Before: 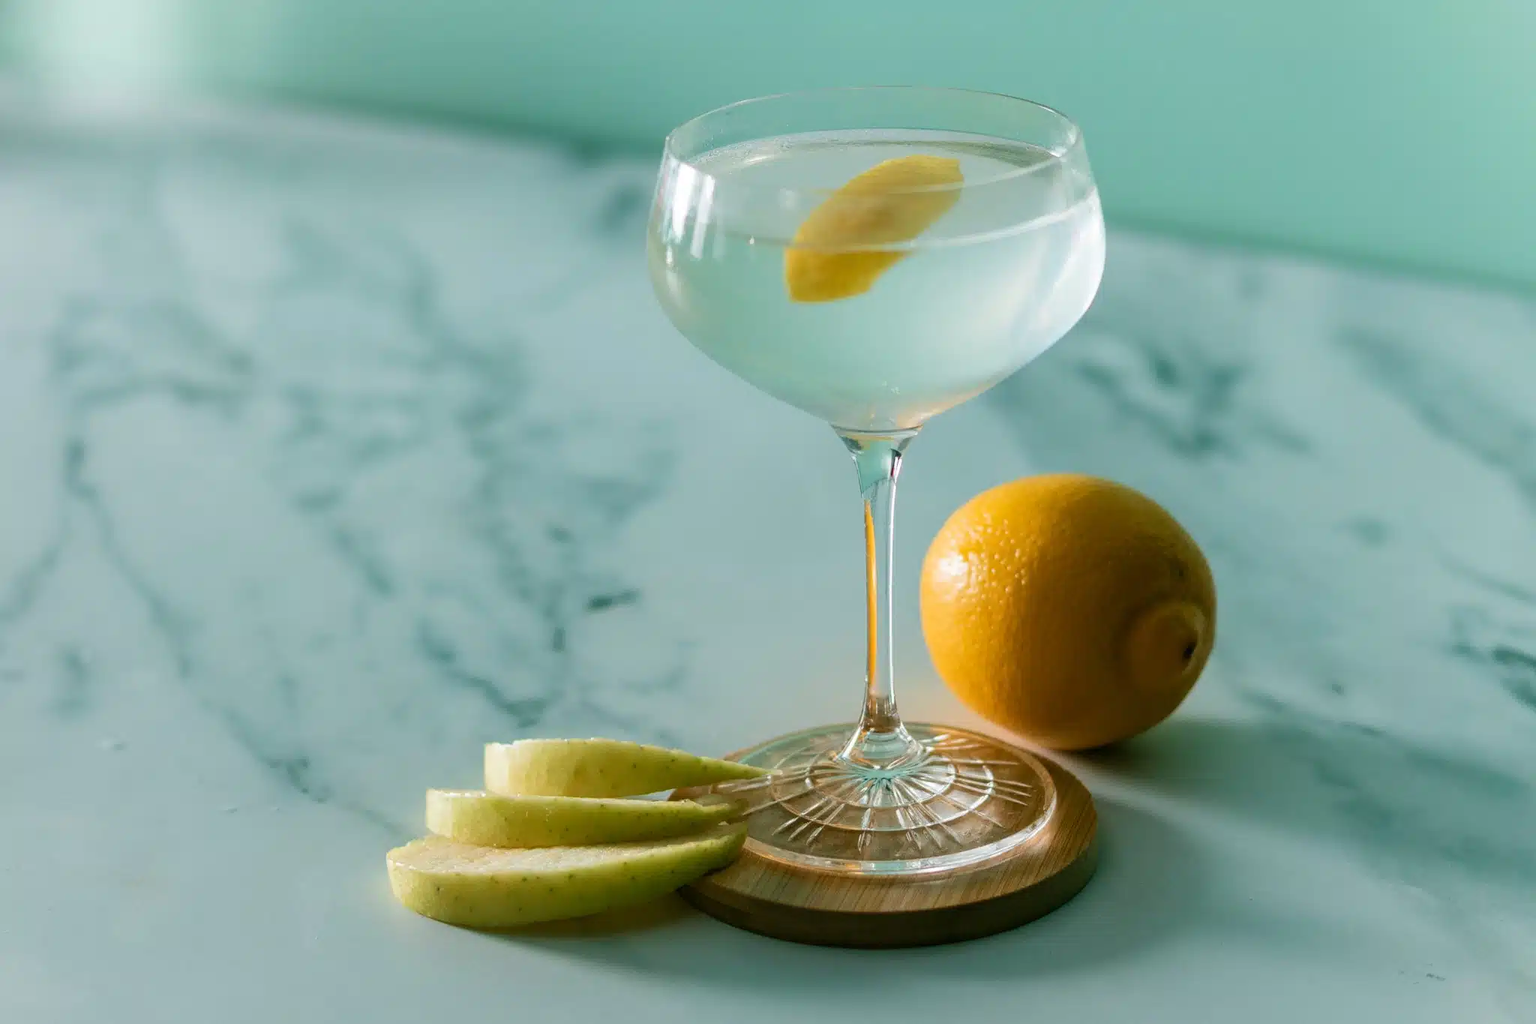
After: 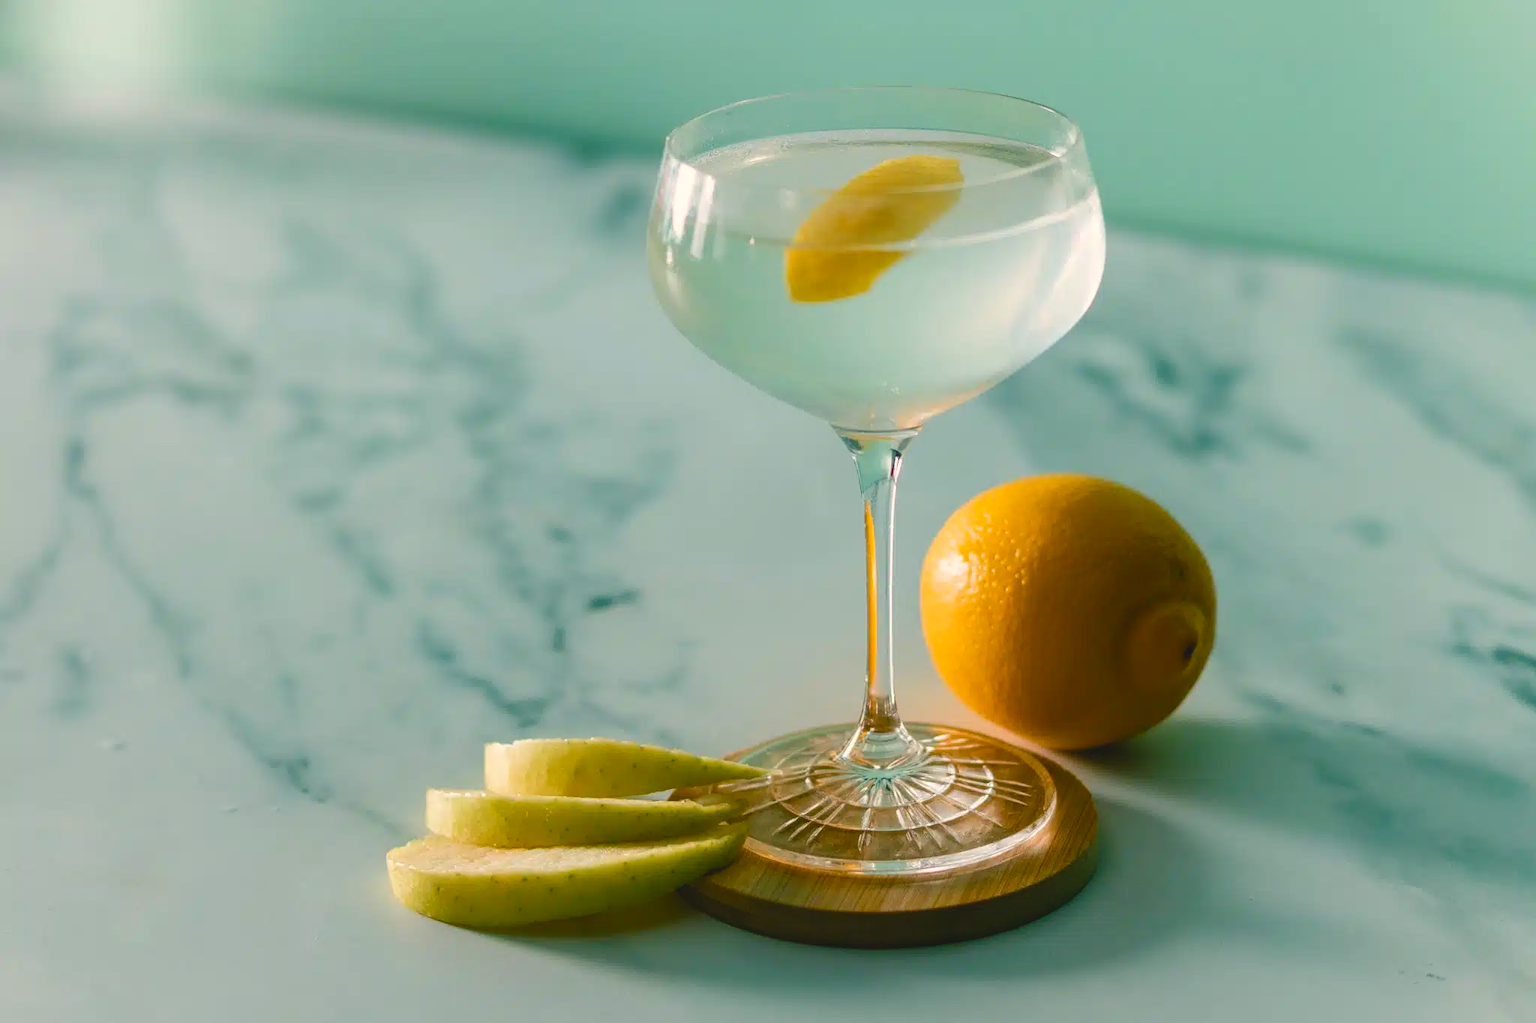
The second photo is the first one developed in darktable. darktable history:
color balance rgb: shadows lift › chroma 2%, shadows lift › hue 247.2°, power › chroma 0.3%, power › hue 25.2°, highlights gain › chroma 3%, highlights gain › hue 60°, global offset › luminance 0.75%, perceptual saturation grading › global saturation 20%, perceptual saturation grading › highlights -20%, perceptual saturation grading › shadows 30%, global vibrance 20%
levels: mode automatic
